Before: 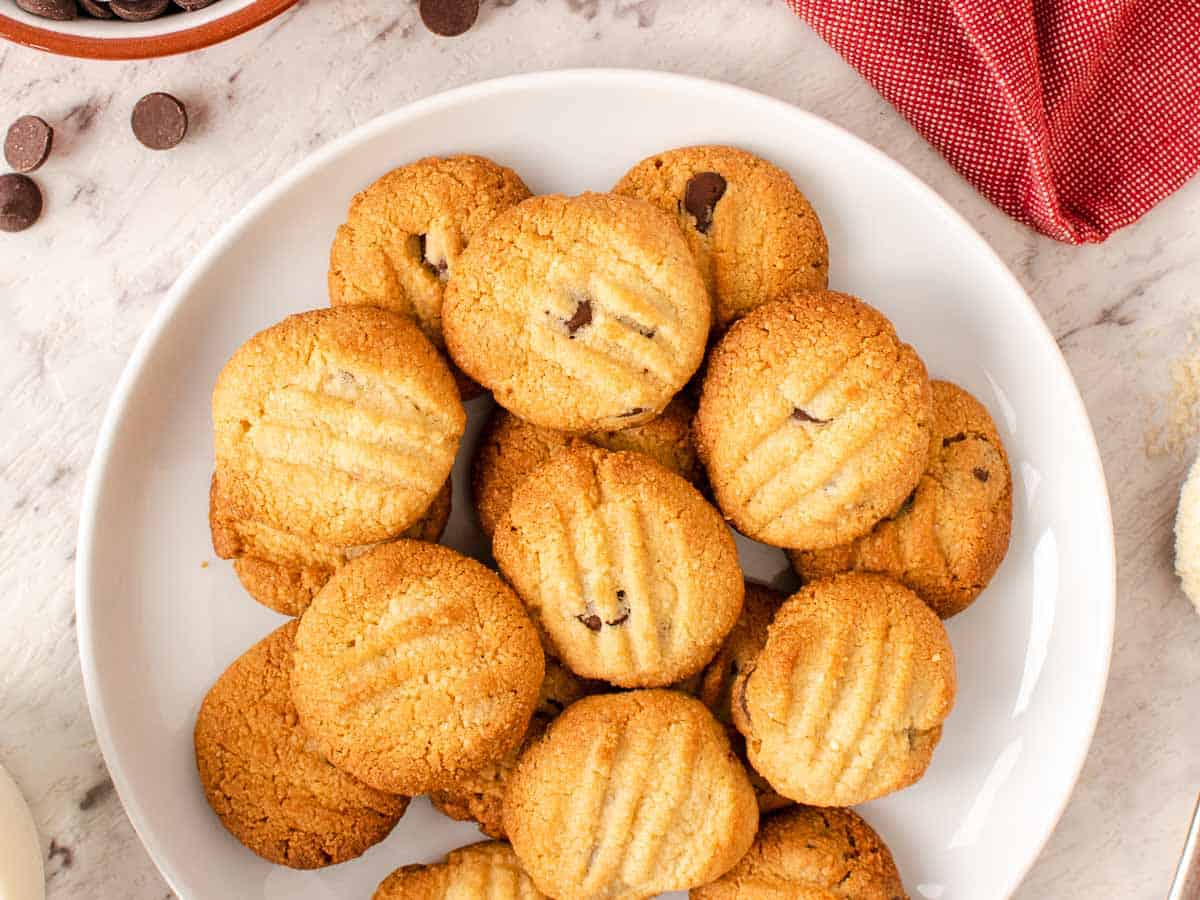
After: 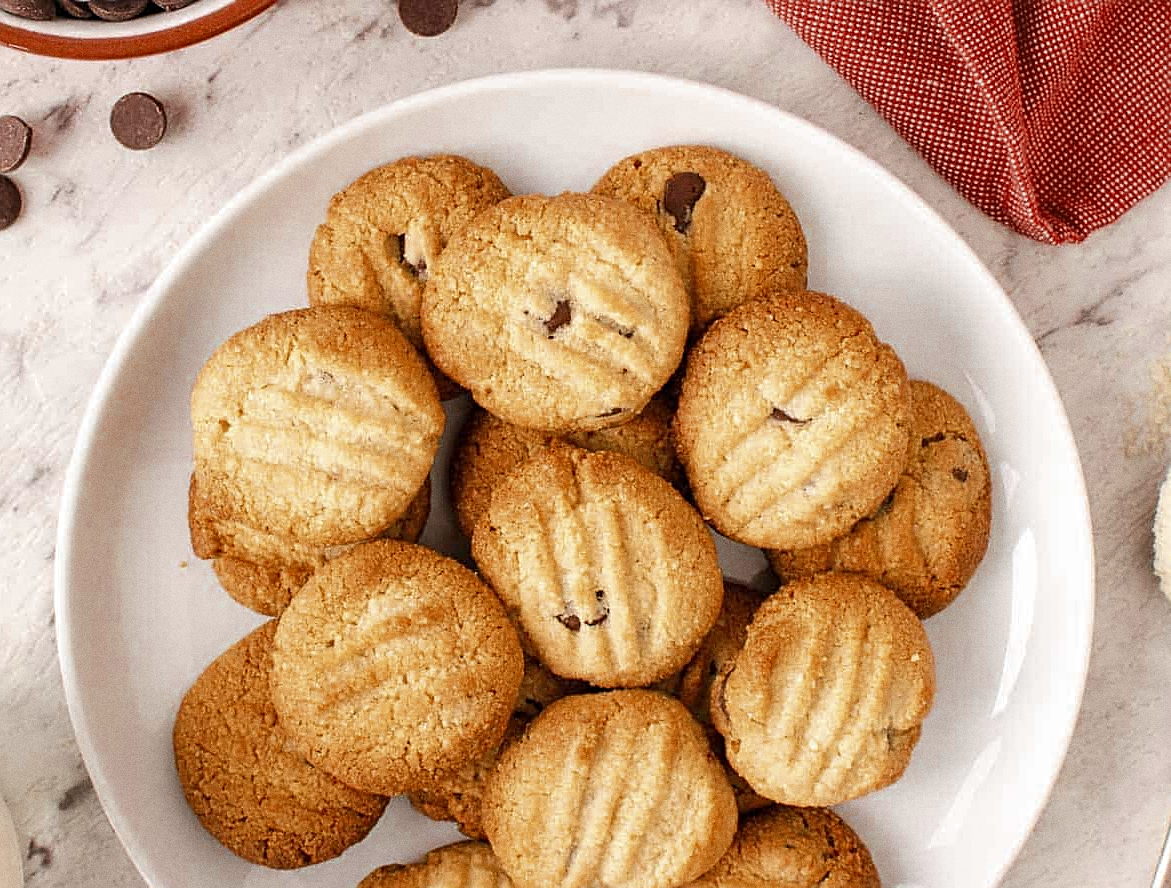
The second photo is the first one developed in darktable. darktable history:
grain: coarseness 0.09 ISO
sharpen: on, module defaults
crop and rotate: left 1.774%, right 0.633%, bottom 1.28%
color zones: curves: ch0 [(0, 0.5) (0.125, 0.4) (0.25, 0.5) (0.375, 0.4) (0.5, 0.4) (0.625, 0.35) (0.75, 0.35) (0.875, 0.5)]; ch1 [(0, 0.35) (0.125, 0.45) (0.25, 0.35) (0.375, 0.35) (0.5, 0.35) (0.625, 0.35) (0.75, 0.45) (0.875, 0.35)]; ch2 [(0, 0.6) (0.125, 0.5) (0.25, 0.5) (0.375, 0.6) (0.5, 0.6) (0.625, 0.5) (0.75, 0.5) (0.875, 0.5)]
